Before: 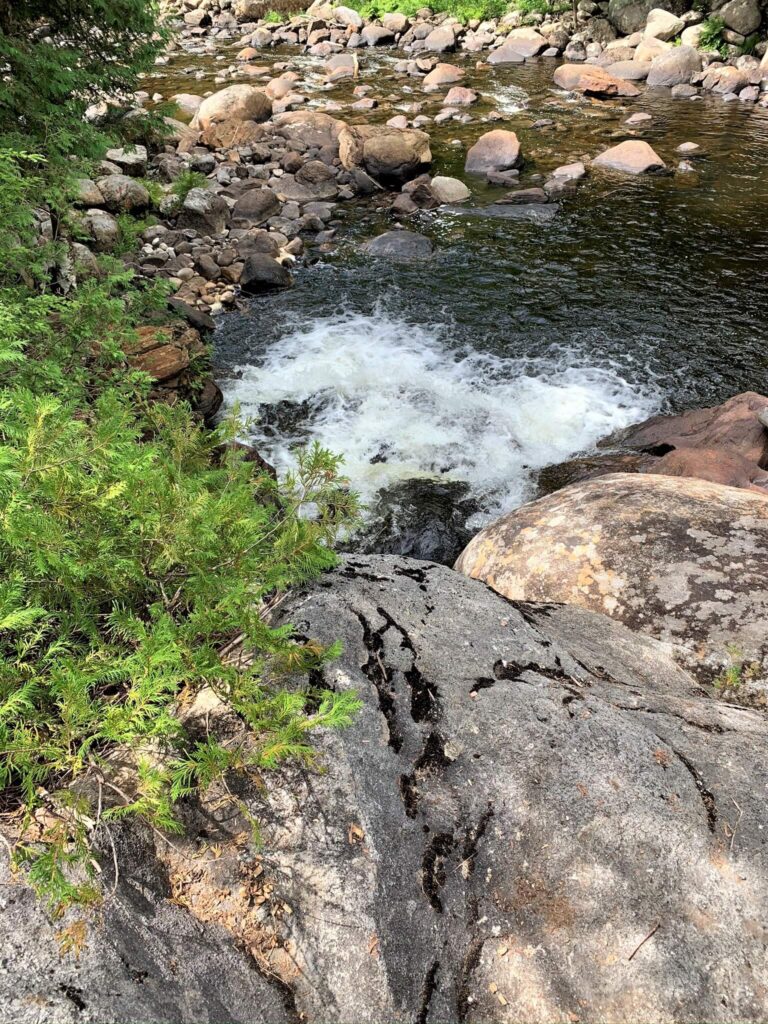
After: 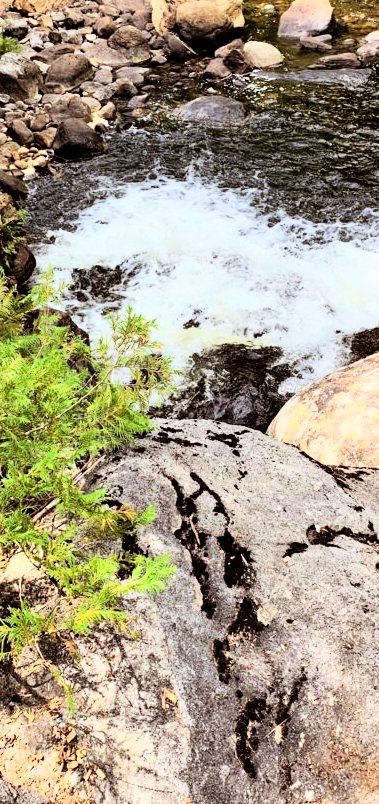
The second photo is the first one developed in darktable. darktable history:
crop and rotate: angle 0.02°, left 24.353%, top 13.219%, right 26.156%, bottom 8.224%
rgb curve: curves: ch0 [(0, 0) (0.21, 0.15) (0.24, 0.21) (0.5, 0.75) (0.75, 0.96) (0.89, 0.99) (1, 1)]; ch1 [(0, 0.02) (0.21, 0.13) (0.25, 0.2) (0.5, 0.67) (0.75, 0.9) (0.89, 0.97) (1, 1)]; ch2 [(0, 0.02) (0.21, 0.13) (0.25, 0.2) (0.5, 0.67) (0.75, 0.9) (0.89, 0.97) (1, 1)], compensate middle gray true
rgb levels: mode RGB, independent channels, levels [[0, 0.5, 1], [0, 0.521, 1], [0, 0.536, 1]]
tone equalizer: -8 EV 0.25 EV, -7 EV 0.417 EV, -6 EV 0.417 EV, -5 EV 0.25 EV, -3 EV -0.25 EV, -2 EV -0.417 EV, -1 EV -0.417 EV, +0 EV -0.25 EV, edges refinement/feathering 500, mask exposure compensation -1.57 EV, preserve details guided filter
